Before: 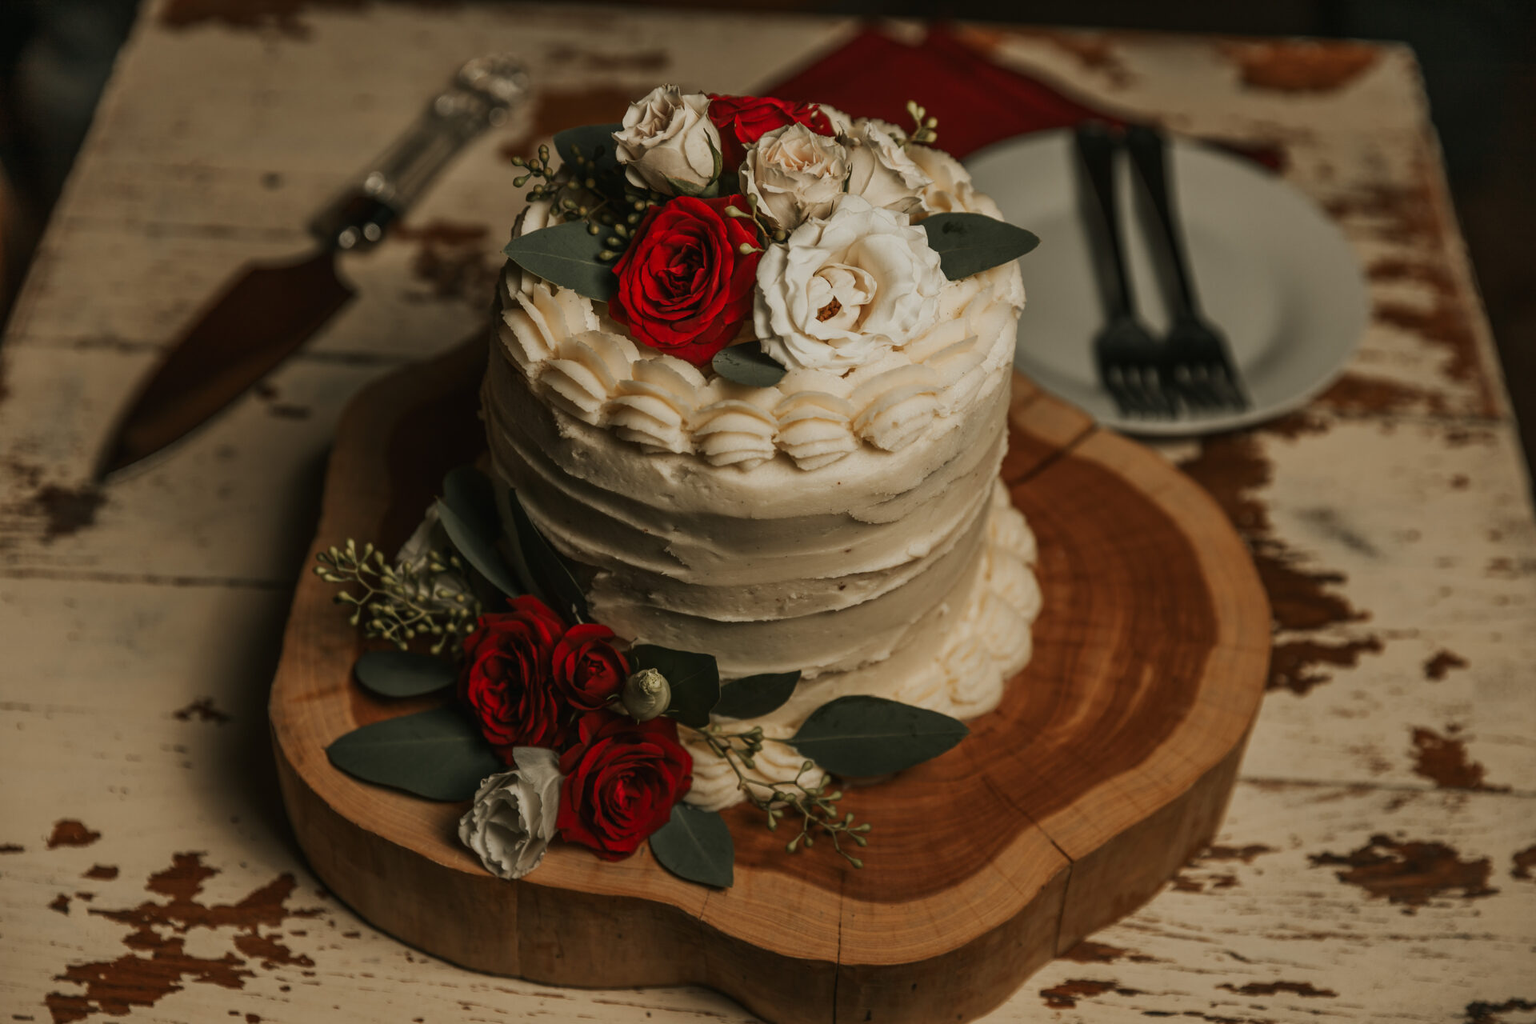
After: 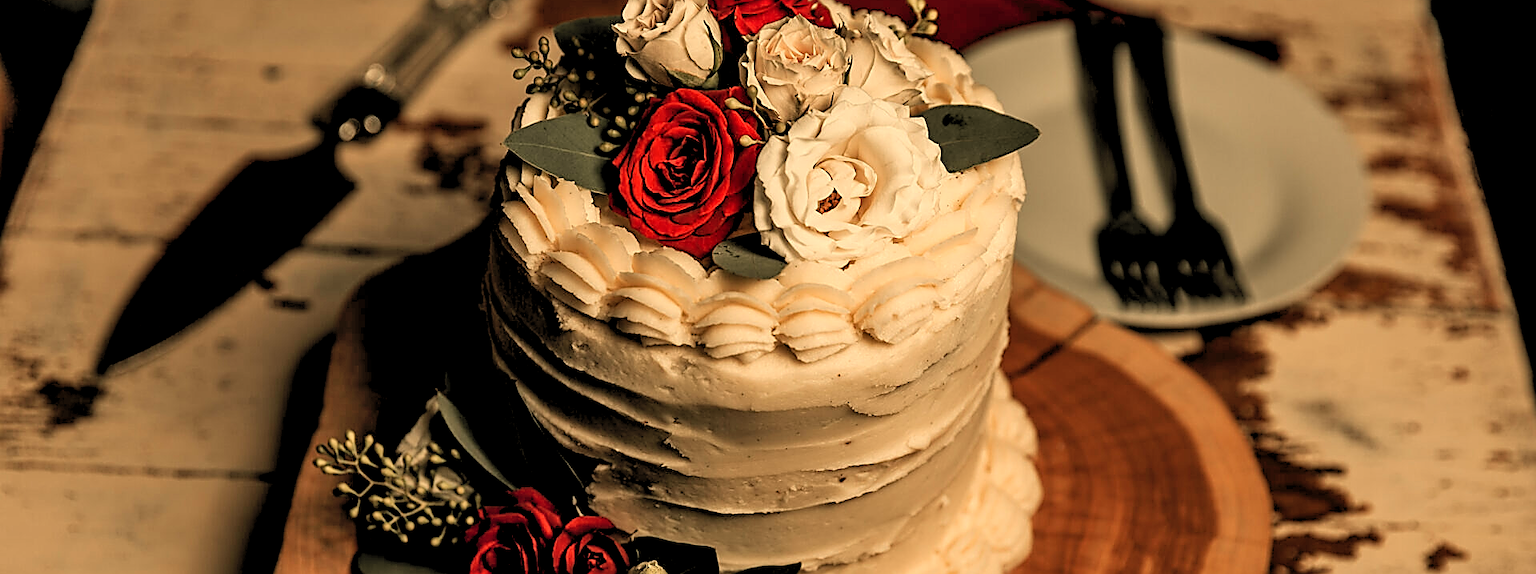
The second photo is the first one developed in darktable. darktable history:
sharpen: radius 1.685, amount 1.294
contrast brightness saturation: saturation -0.05
shadows and highlights: shadows 37.27, highlights -28.18, soften with gaussian
white balance: red 1.138, green 0.996, blue 0.812
levels: levels [0, 0.435, 0.917]
rgb levels: levels [[0.013, 0.434, 0.89], [0, 0.5, 1], [0, 0.5, 1]]
crop and rotate: top 10.605%, bottom 33.274%
